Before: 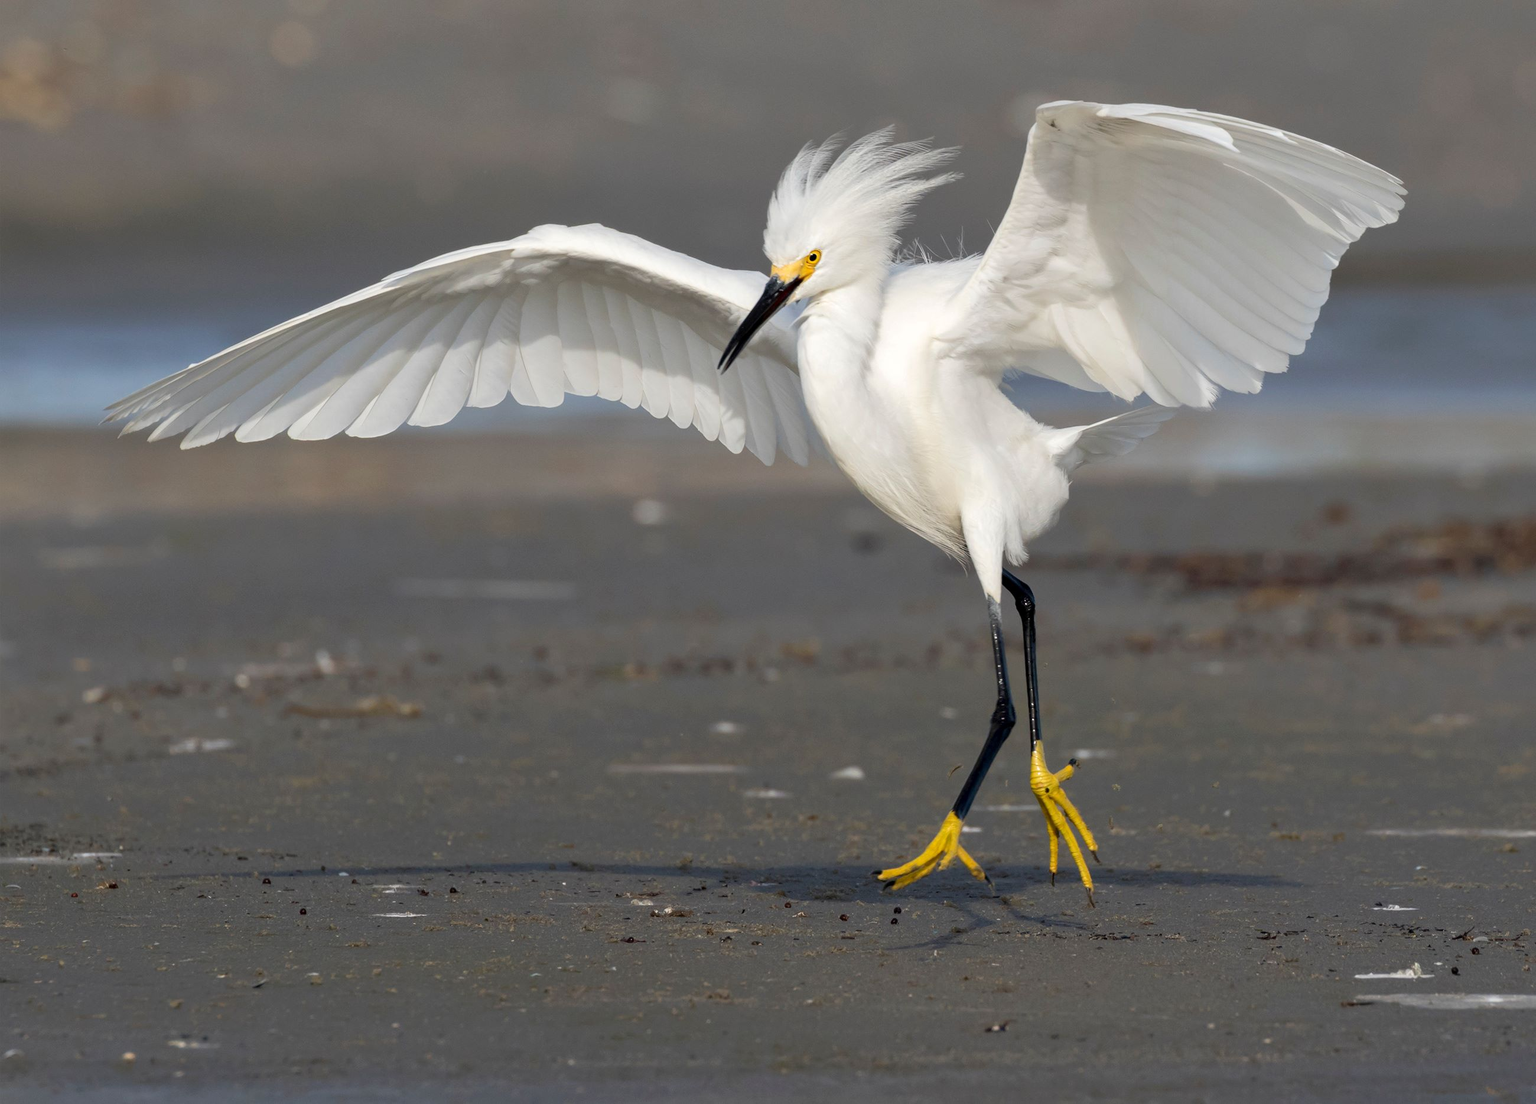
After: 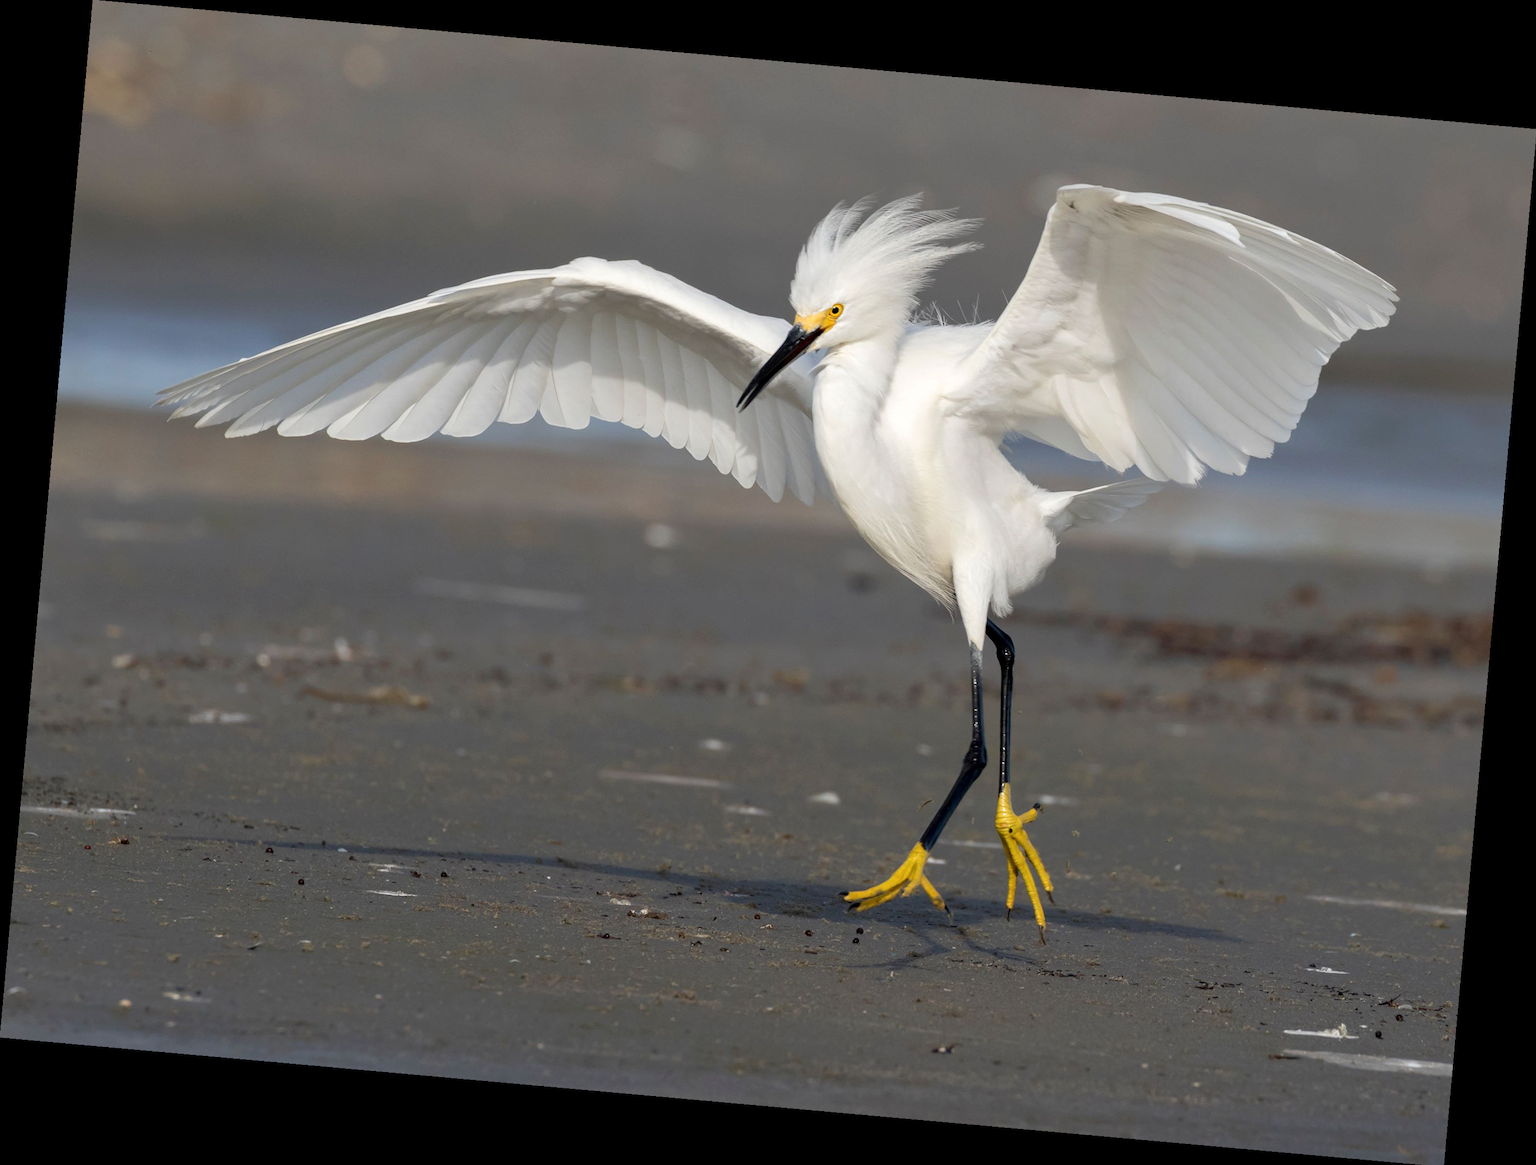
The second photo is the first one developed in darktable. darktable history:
color correction: saturation 0.98
rotate and perspective: rotation 5.12°, automatic cropping off
